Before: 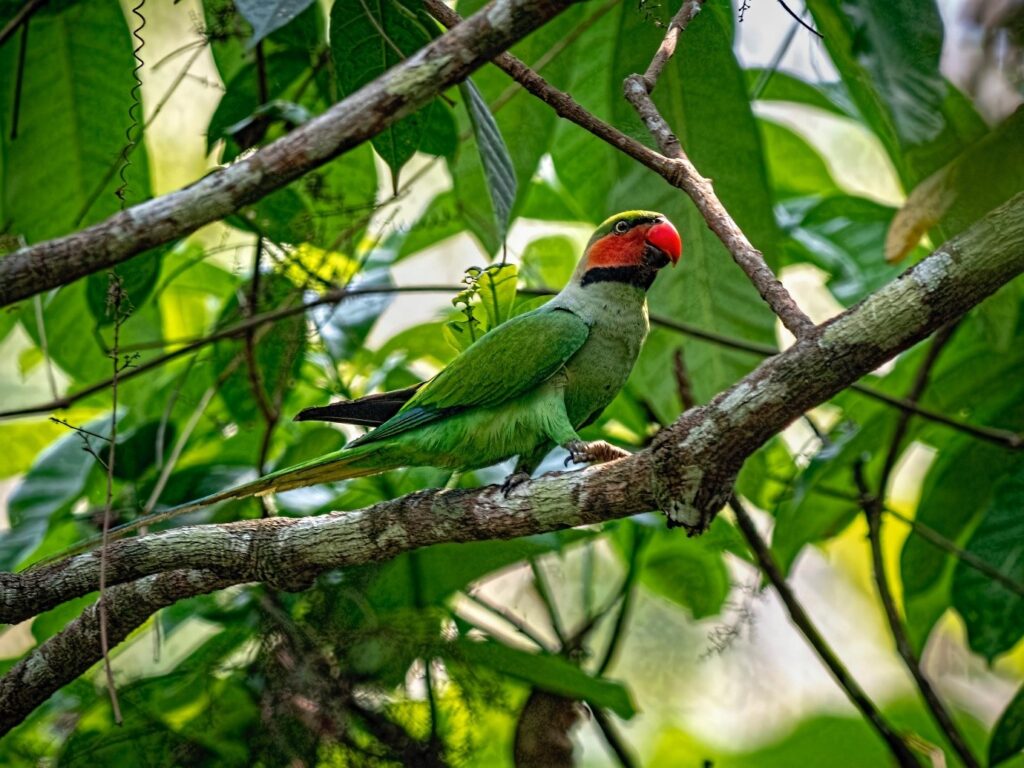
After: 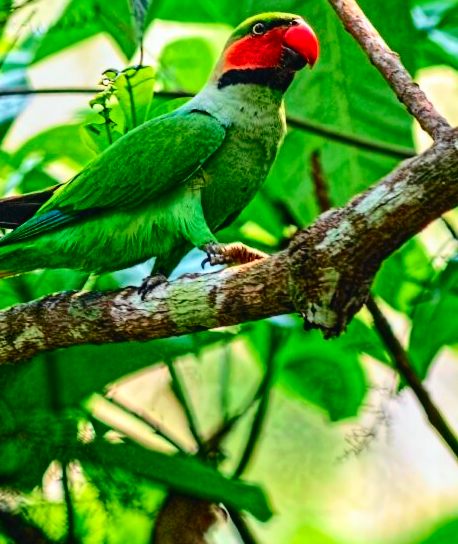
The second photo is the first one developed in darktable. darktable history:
base curve: preserve colors none
crop: left 35.508%, top 25.799%, right 19.752%, bottom 3.367%
tone curve: curves: ch0 [(0, 0.023) (0.103, 0.087) (0.277, 0.28) (0.438, 0.547) (0.546, 0.678) (0.735, 0.843) (0.994, 1)]; ch1 [(0, 0) (0.371, 0.261) (0.465, 0.42) (0.488, 0.477) (0.512, 0.513) (0.542, 0.581) (0.574, 0.647) (0.636, 0.747) (1, 1)]; ch2 [(0, 0) (0.369, 0.388) (0.449, 0.431) (0.478, 0.471) (0.516, 0.517) (0.575, 0.642) (0.649, 0.726) (1, 1)], color space Lab, independent channels, preserve colors none
contrast brightness saturation: contrast 0.041, saturation 0.065
